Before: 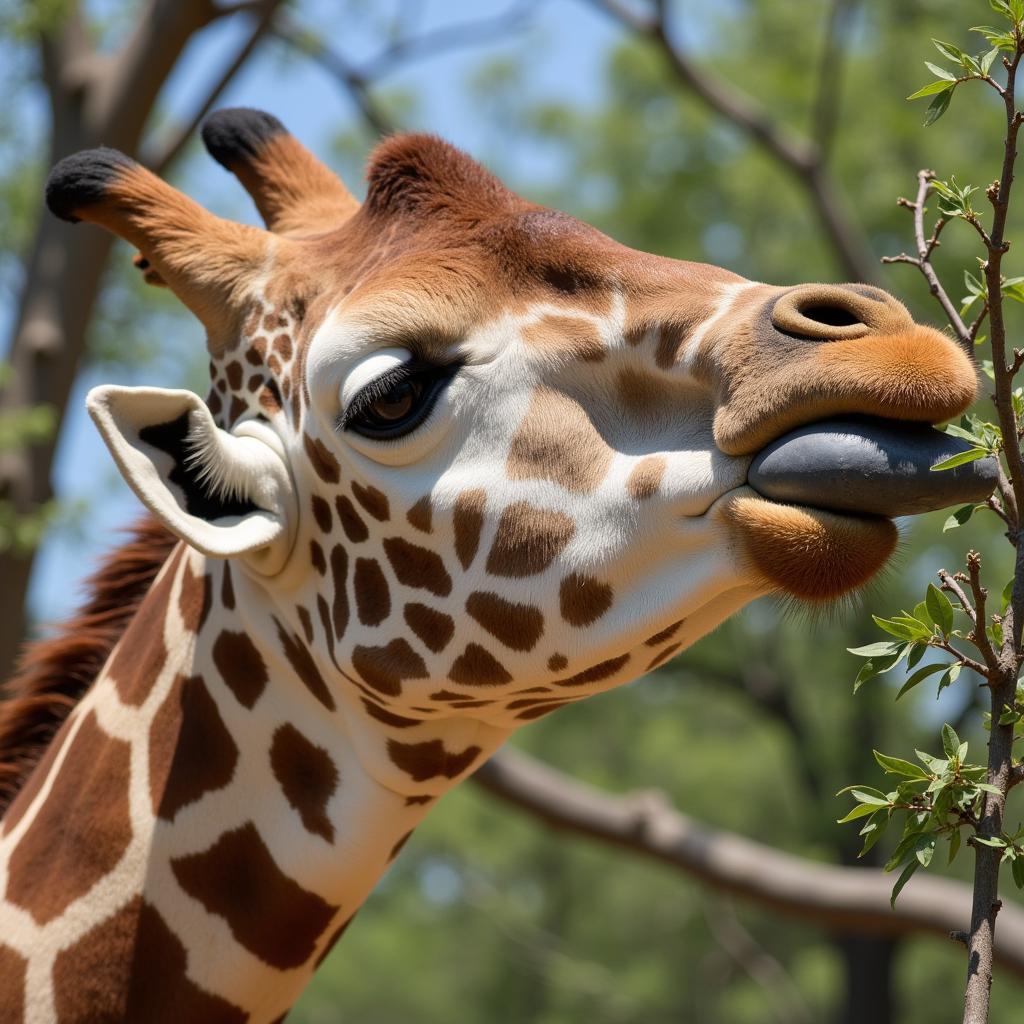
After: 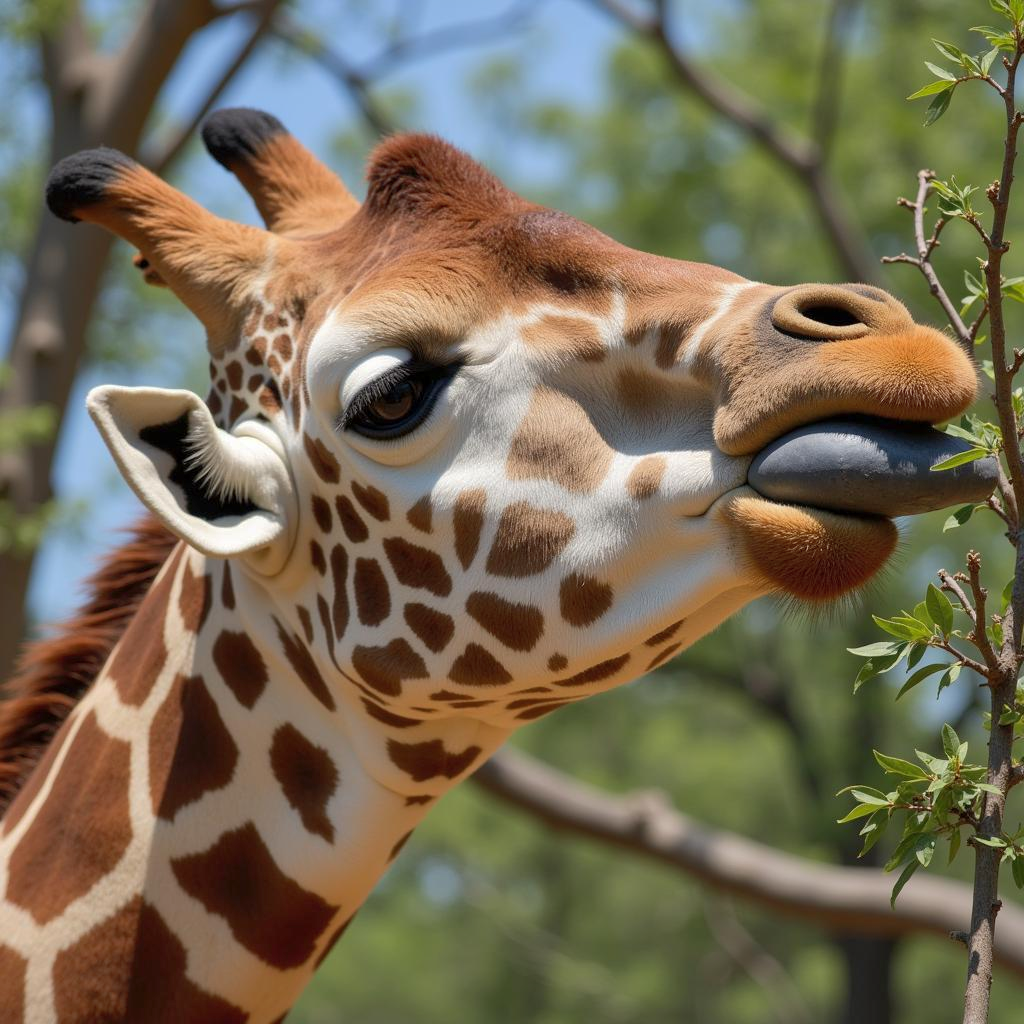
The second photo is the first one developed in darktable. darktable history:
shadows and highlights: highlights color adjustment 46.19%
